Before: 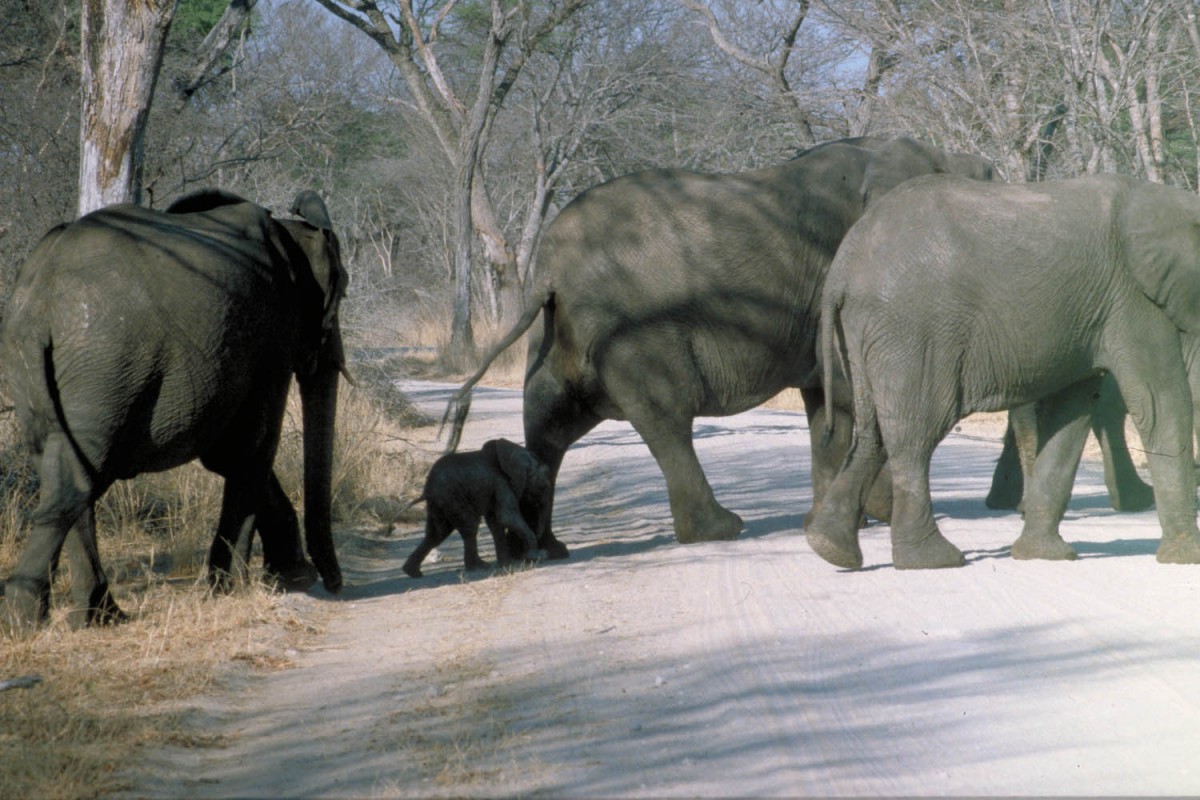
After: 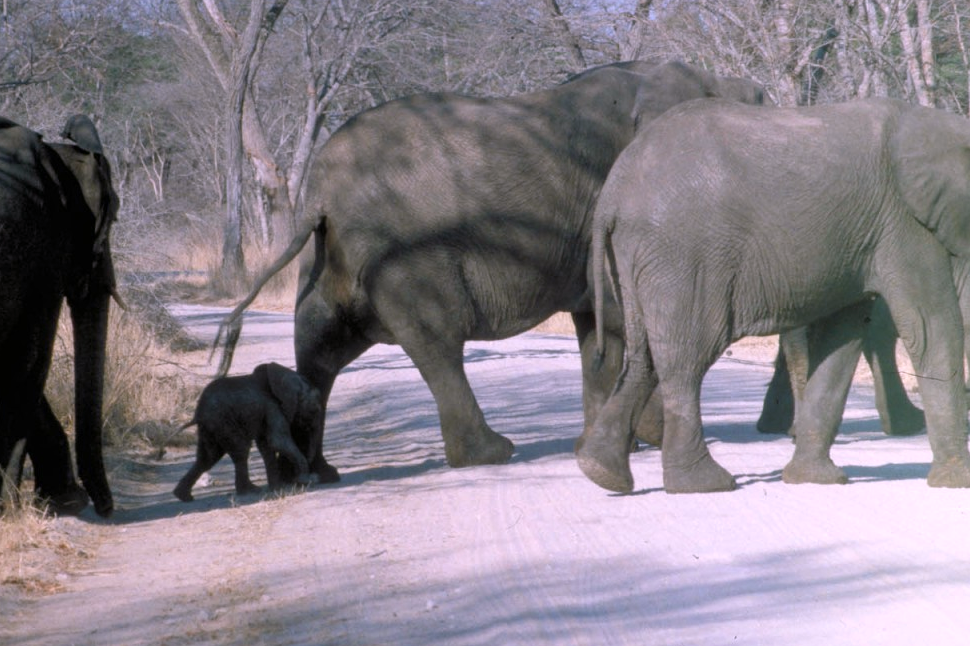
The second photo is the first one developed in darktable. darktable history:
white balance: red 1.066, blue 1.119
crop: left 19.159%, top 9.58%, bottom 9.58%
